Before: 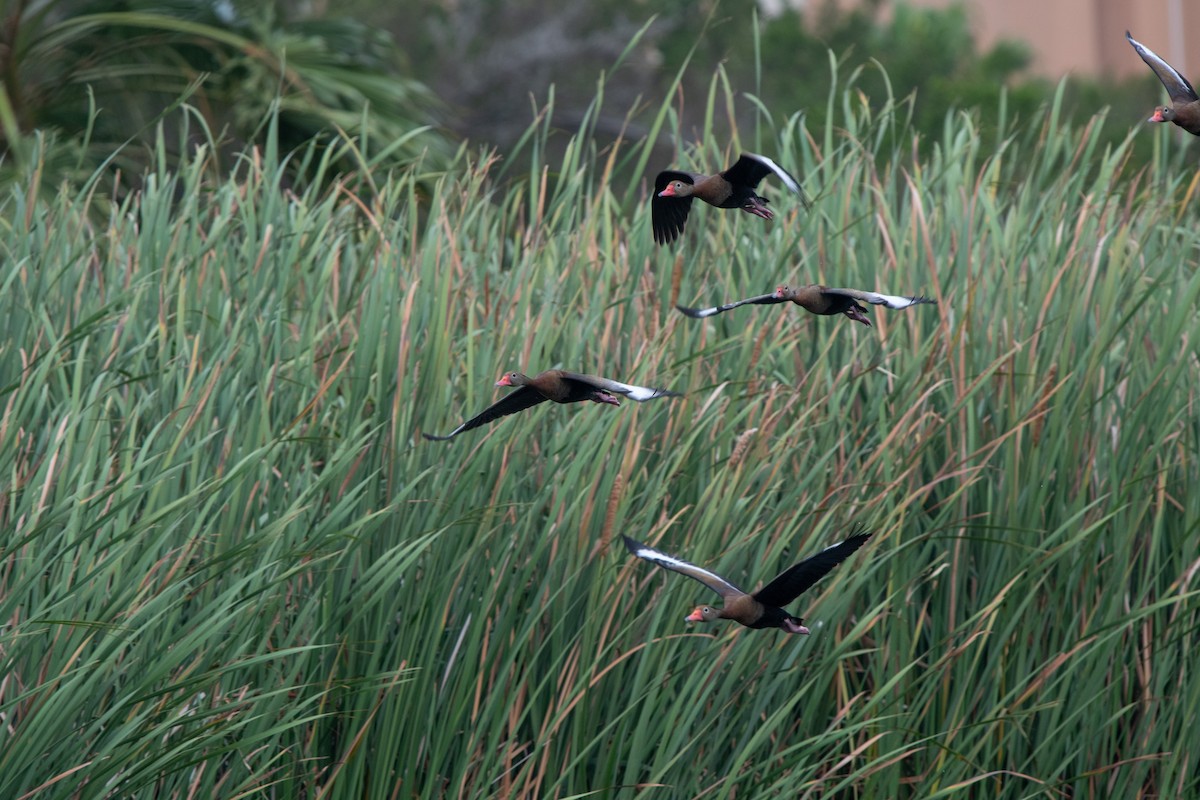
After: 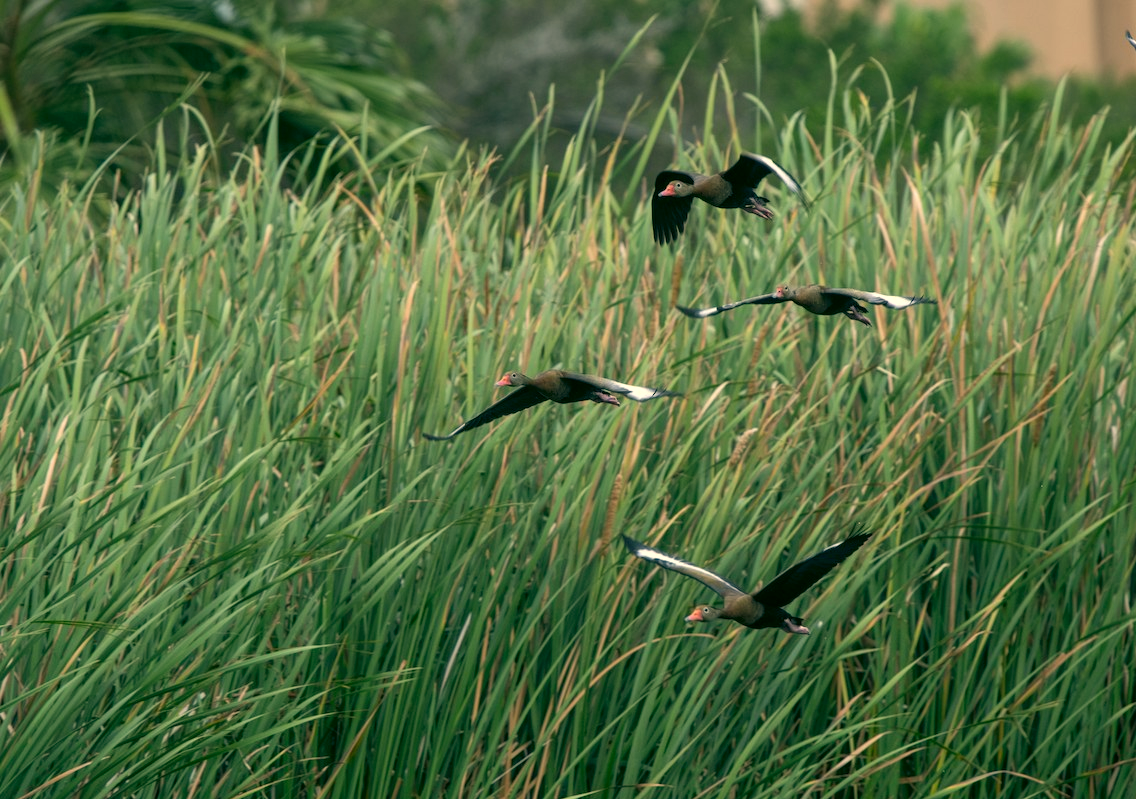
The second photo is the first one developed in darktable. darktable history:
base curve: curves: ch0 [(0, 0) (0.989, 0.992)], preserve colors none
exposure: black level correction 0, exposure 0.2 EV, compensate highlight preservation false
crop and rotate: left 0%, right 5.285%
local contrast: highlights 105%, shadows 100%, detail 119%, midtone range 0.2
color correction: highlights a* 5.02, highlights b* 23.97, shadows a* -15.72, shadows b* 3.75
